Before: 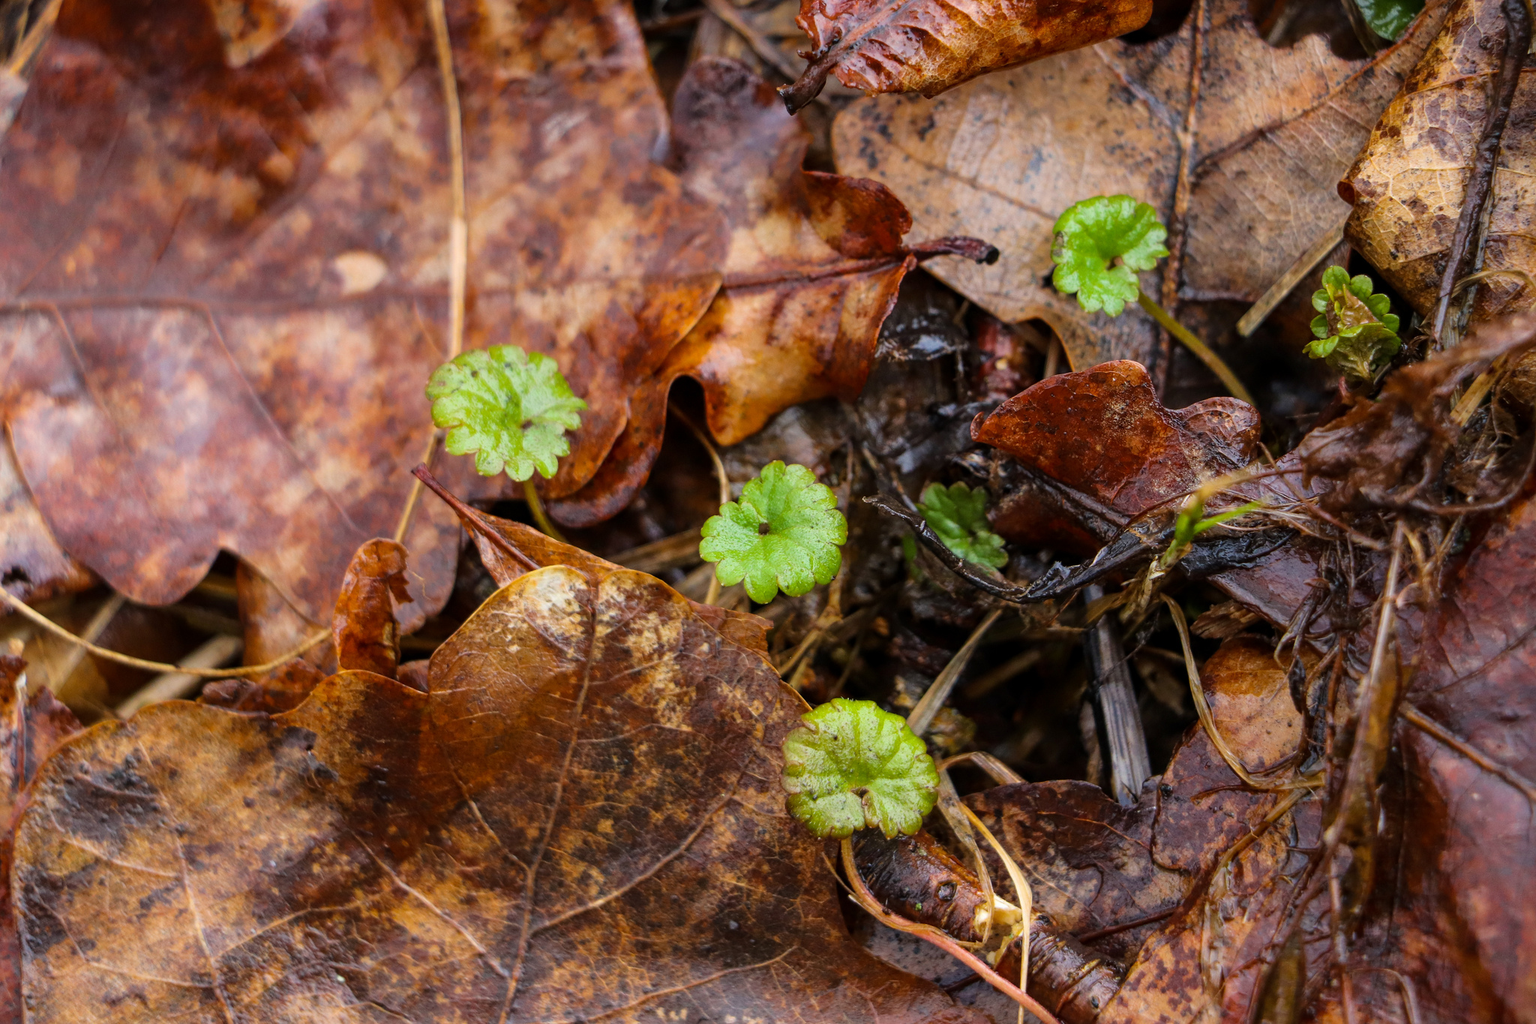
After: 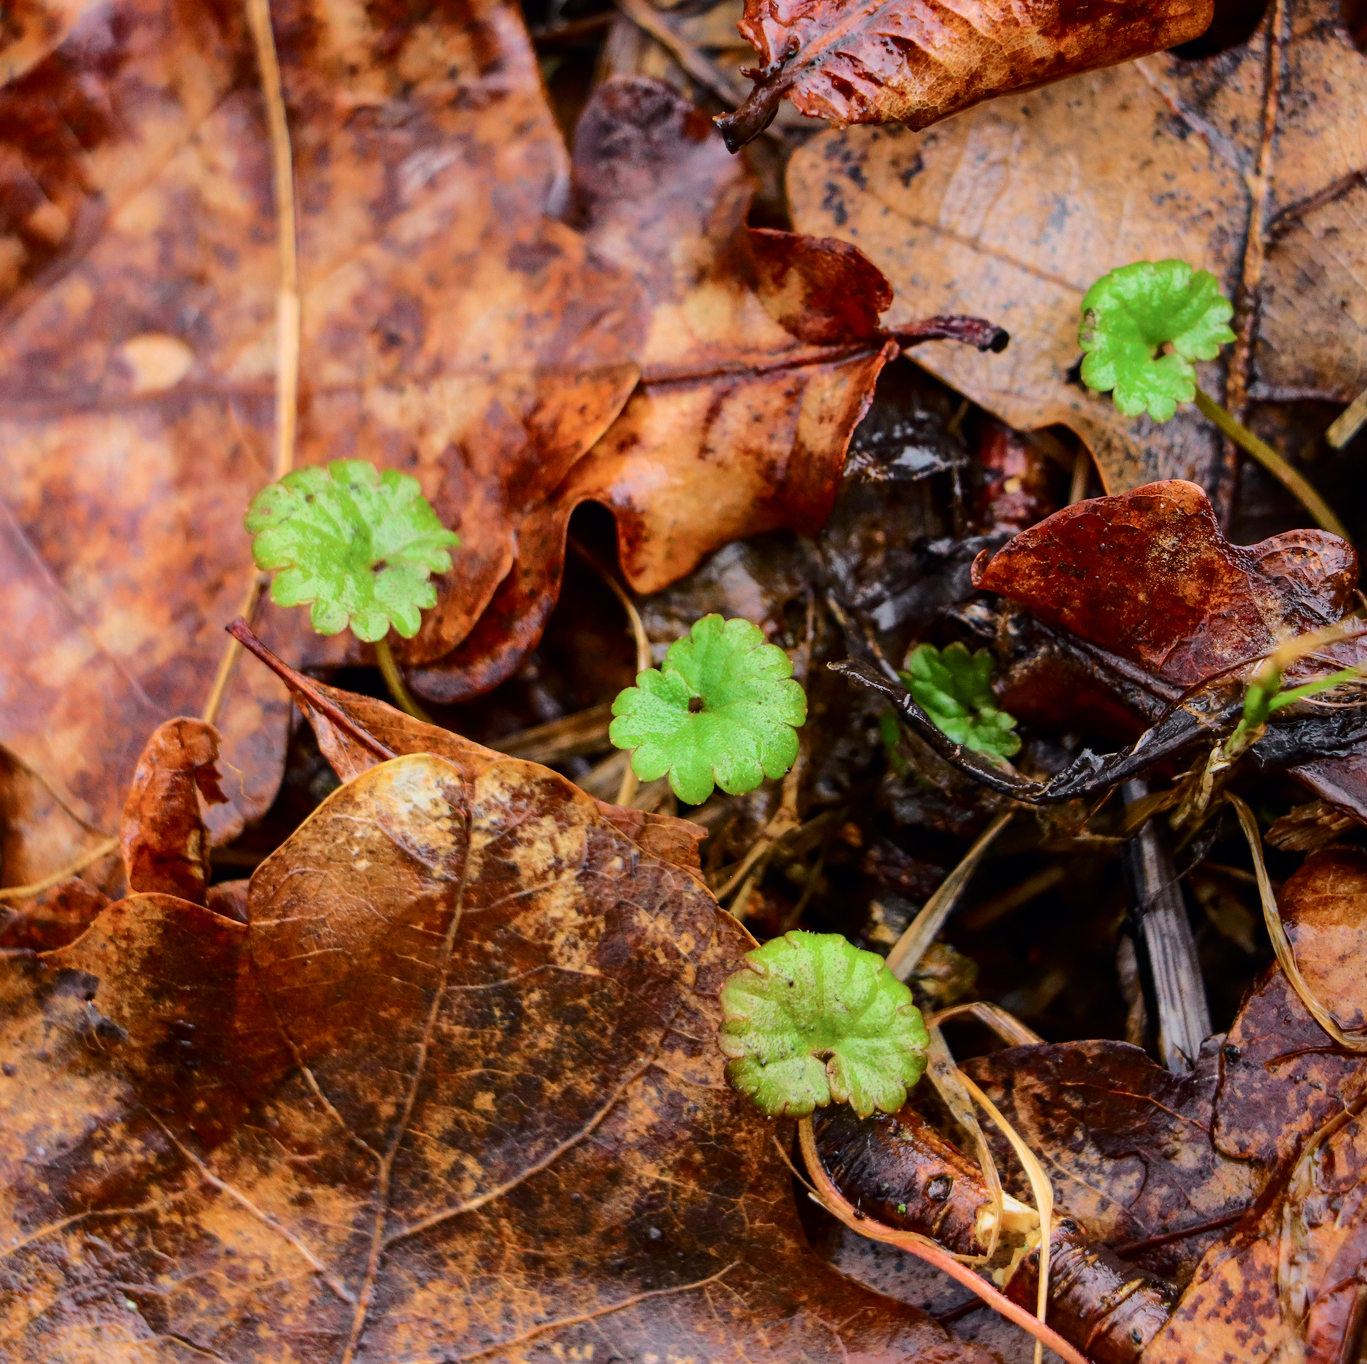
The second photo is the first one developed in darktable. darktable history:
shadows and highlights: shadows -20.19, white point adjustment -2.01, highlights -35.02
crop and rotate: left 15.811%, right 17.418%
tone curve: curves: ch0 [(0, 0) (0.035, 0.017) (0.131, 0.108) (0.279, 0.279) (0.476, 0.554) (0.617, 0.693) (0.704, 0.77) (0.801, 0.854) (0.895, 0.927) (1, 0.976)]; ch1 [(0, 0) (0.318, 0.278) (0.444, 0.427) (0.493, 0.493) (0.537, 0.547) (0.594, 0.616) (0.746, 0.764) (1, 1)]; ch2 [(0, 0) (0.316, 0.292) (0.381, 0.37) (0.423, 0.448) (0.476, 0.482) (0.502, 0.498) (0.529, 0.532) (0.583, 0.608) (0.639, 0.657) (0.7, 0.7) (0.861, 0.808) (1, 0.951)], color space Lab, independent channels, preserve colors none
